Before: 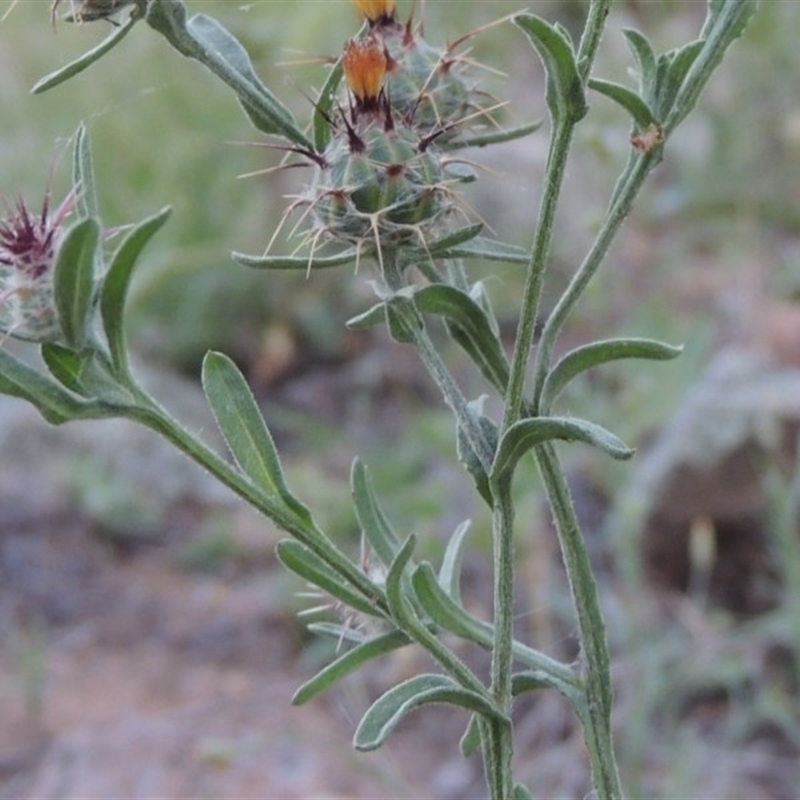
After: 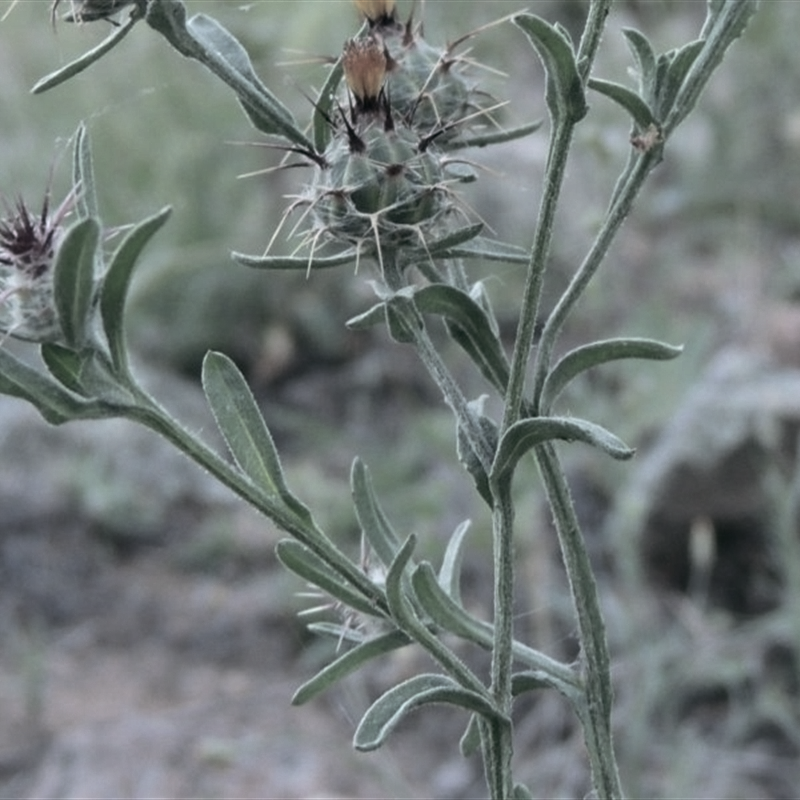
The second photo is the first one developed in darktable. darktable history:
color balance rgb: power › luminance -7.622%, power › chroma 1.117%, power › hue 217.37°, global offset › luminance -0.344%, global offset › chroma 0.116%, global offset › hue 165.14°, perceptual saturation grading › global saturation -29.001%, perceptual saturation grading › highlights -20.749%, perceptual saturation grading › mid-tones -23.273%, perceptual saturation grading › shadows -23.926%, perceptual brilliance grading › global brilliance -17.492%, perceptual brilliance grading › highlights 29.154%
shadows and highlights: low approximation 0.01, soften with gaussian
